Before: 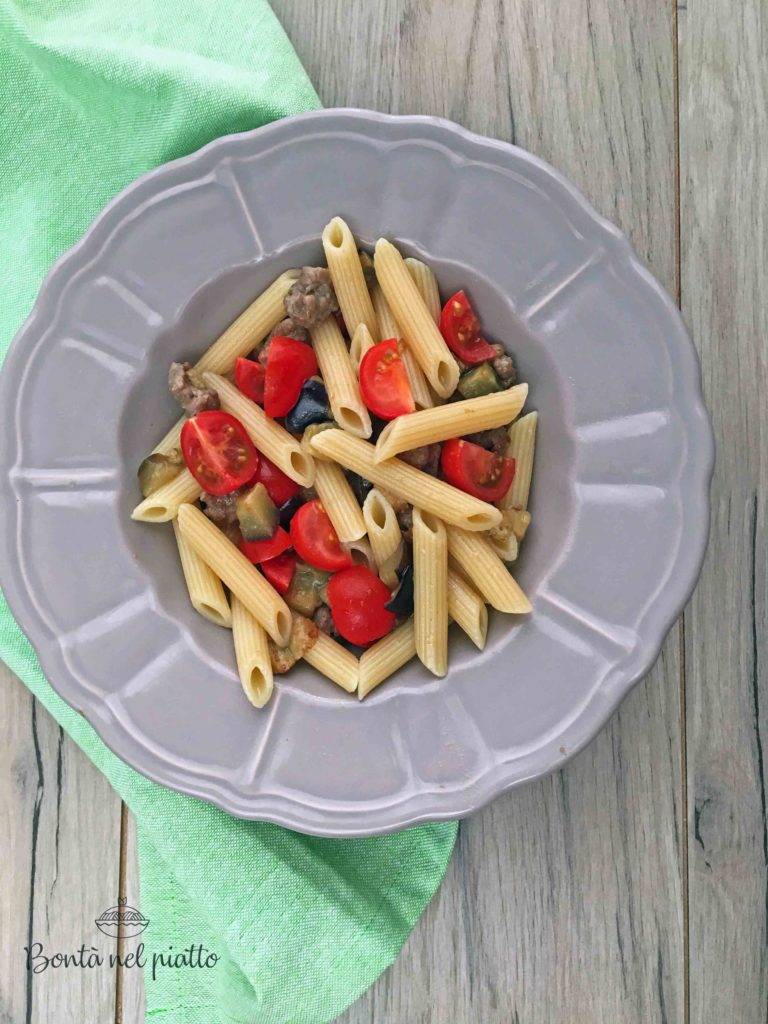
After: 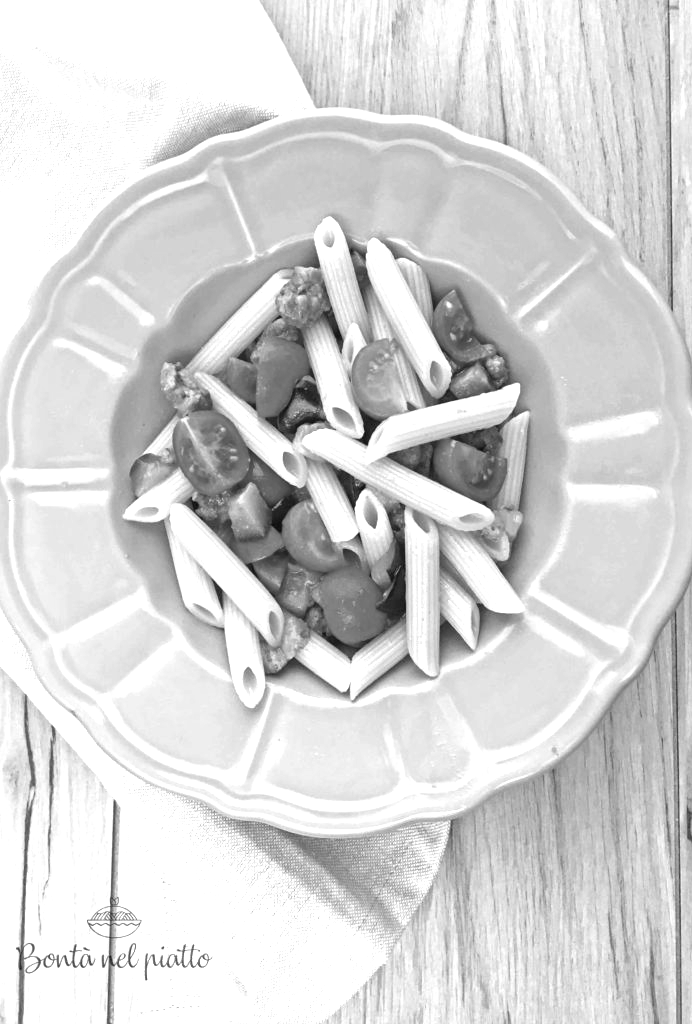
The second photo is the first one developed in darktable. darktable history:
white balance: red 0.924, blue 1.095
crop and rotate: left 1.088%, right 8.807%
monochrome: on, module defaults
exposure: black level correction 0, exposure 1.1 EV, compensate highlight preservation false
